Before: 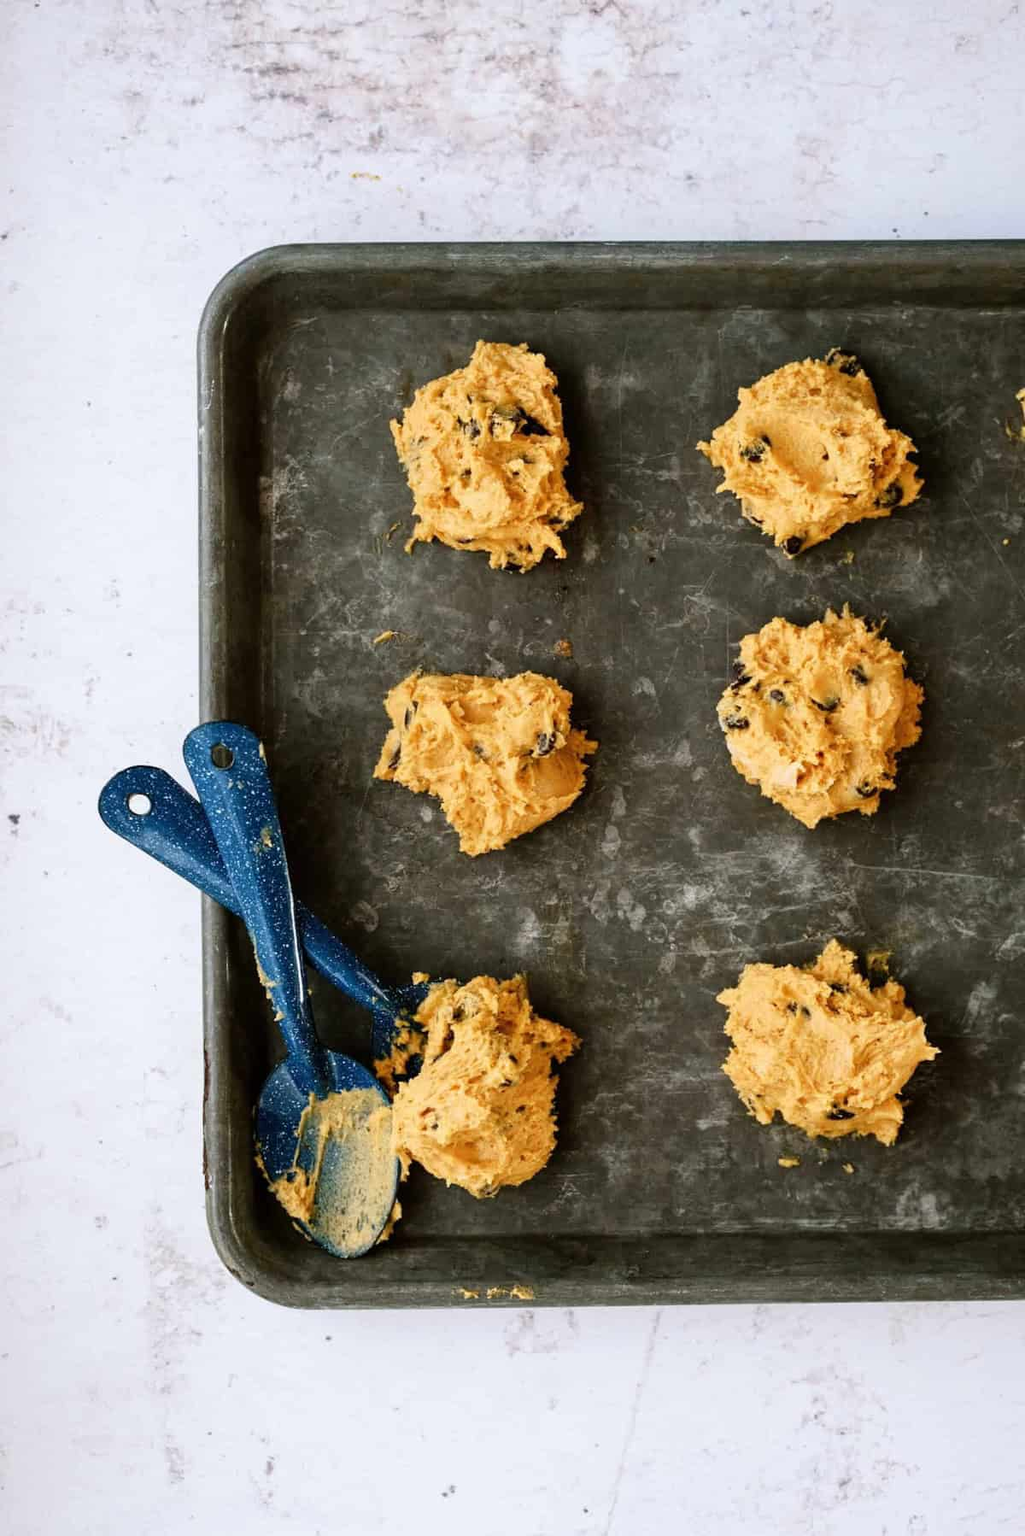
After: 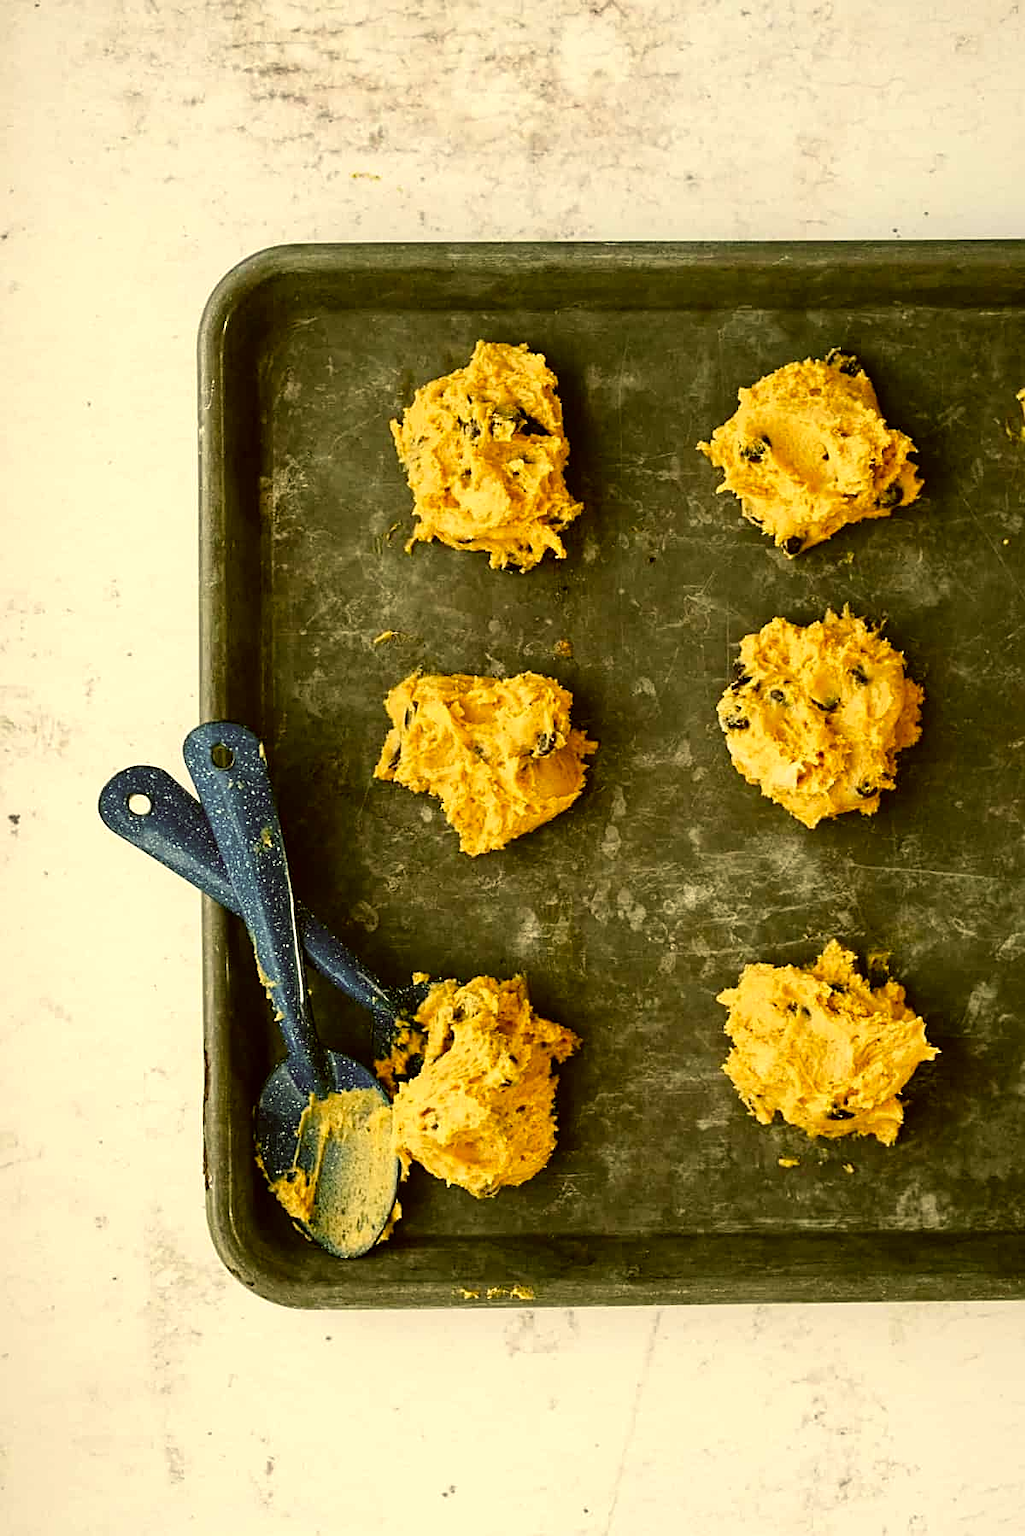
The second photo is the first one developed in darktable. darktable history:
color correction: highlights a* 0.125, highlights b* 29.57, shadows a* -0.317, shadows b* 21.82
exposure: exposure 0.15 EV, compensate exposure bias true, compensate highlight preservation false
sharpen: on, module defaults
